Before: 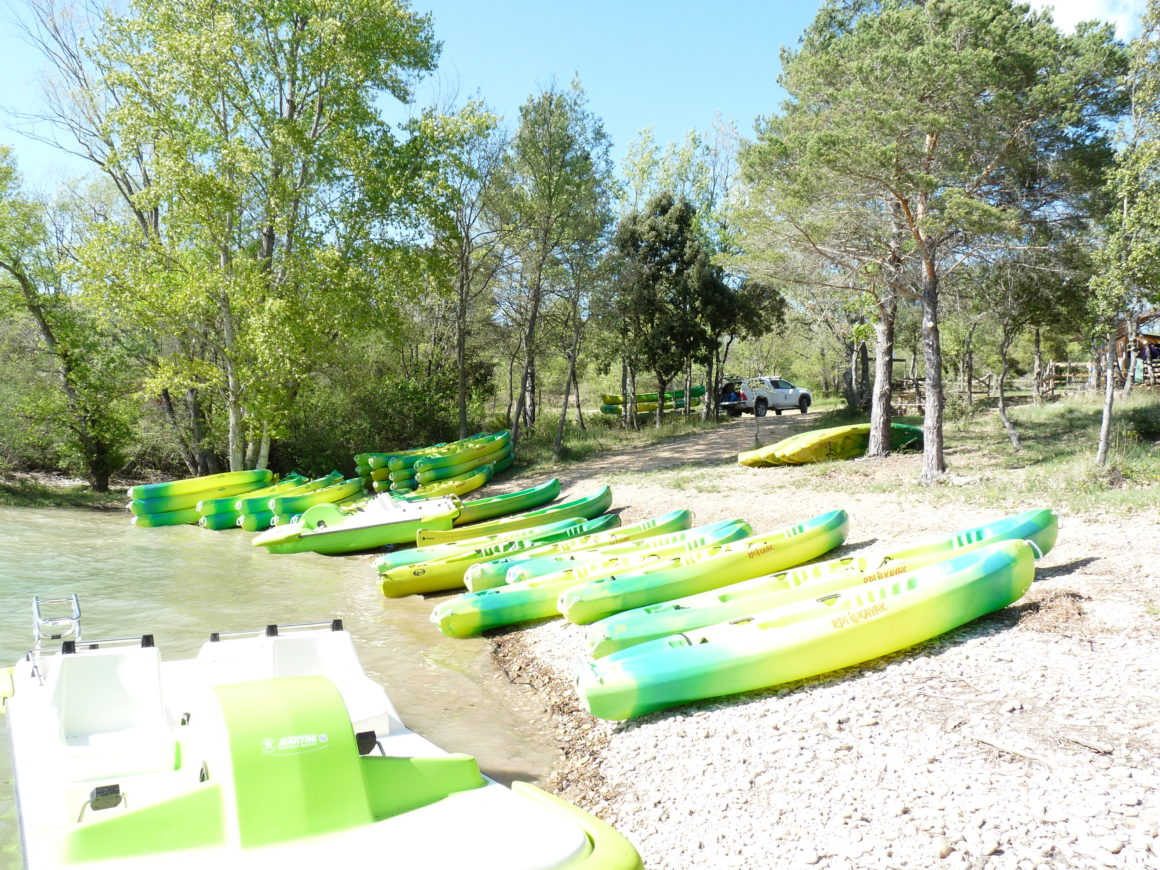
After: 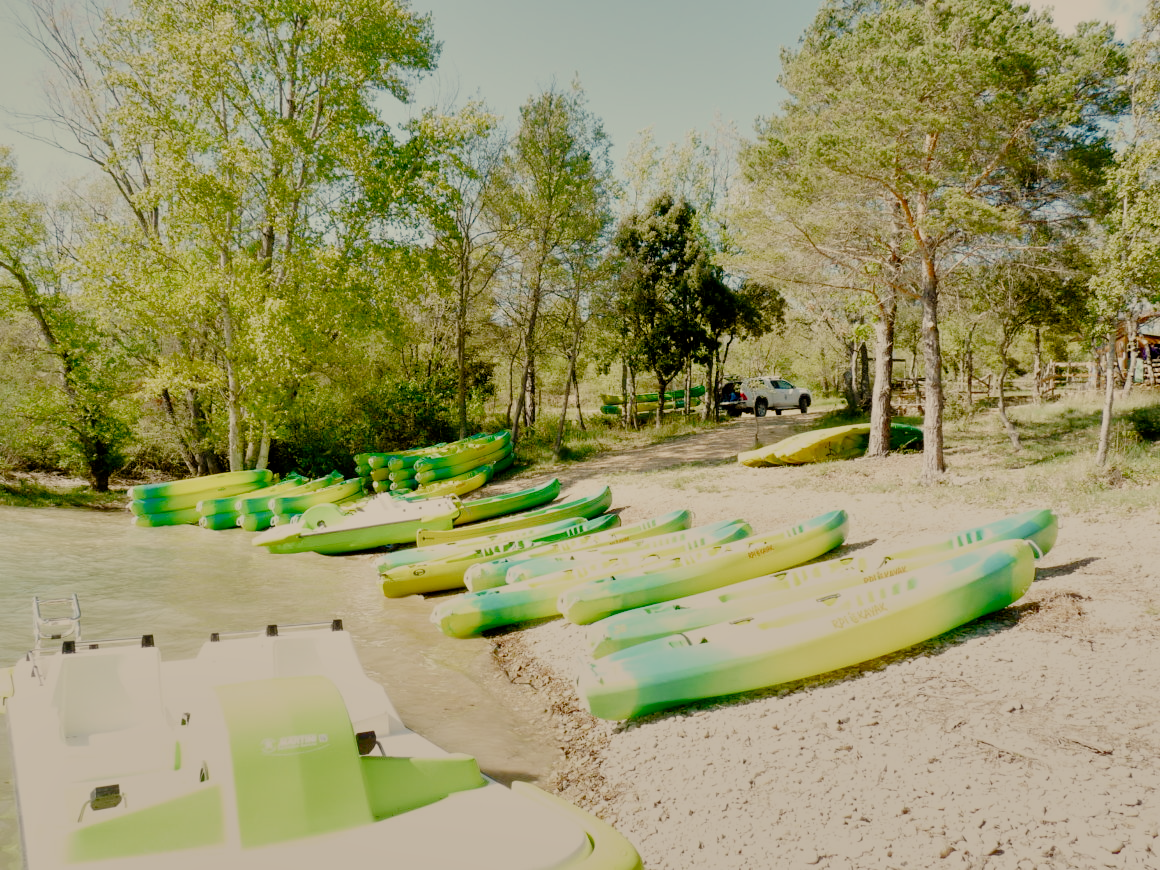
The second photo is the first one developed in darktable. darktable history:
color balance rgb: perceptual saturation grading › global saturation 20%, perceptual saturation grading › highlights -25%, perceptual saturation grading › shadows 25%
filmic rgb: middle gray luminance 18%, black relative exposure -7.5 EV, white relative exposure 8.5 EV, threshold 6 EV, target black luminance 0%, hardness 2.23, latitude 18.37%, contrast 0.878, highlights saturation mix 5%, shadows ↔ highlights balance 10.15%, add noise in highlights 0, preserve chrominance no, color science v3 (2019), use custom middle-gray values true, iterations of high-quality reconstruction 0, contrast in highlights soft, enable highlight reconstruction true
white balance: red 1.138, green 0.996, blue 0.812
shadows and highlights: low approximation 0.01, soften with gaussian
